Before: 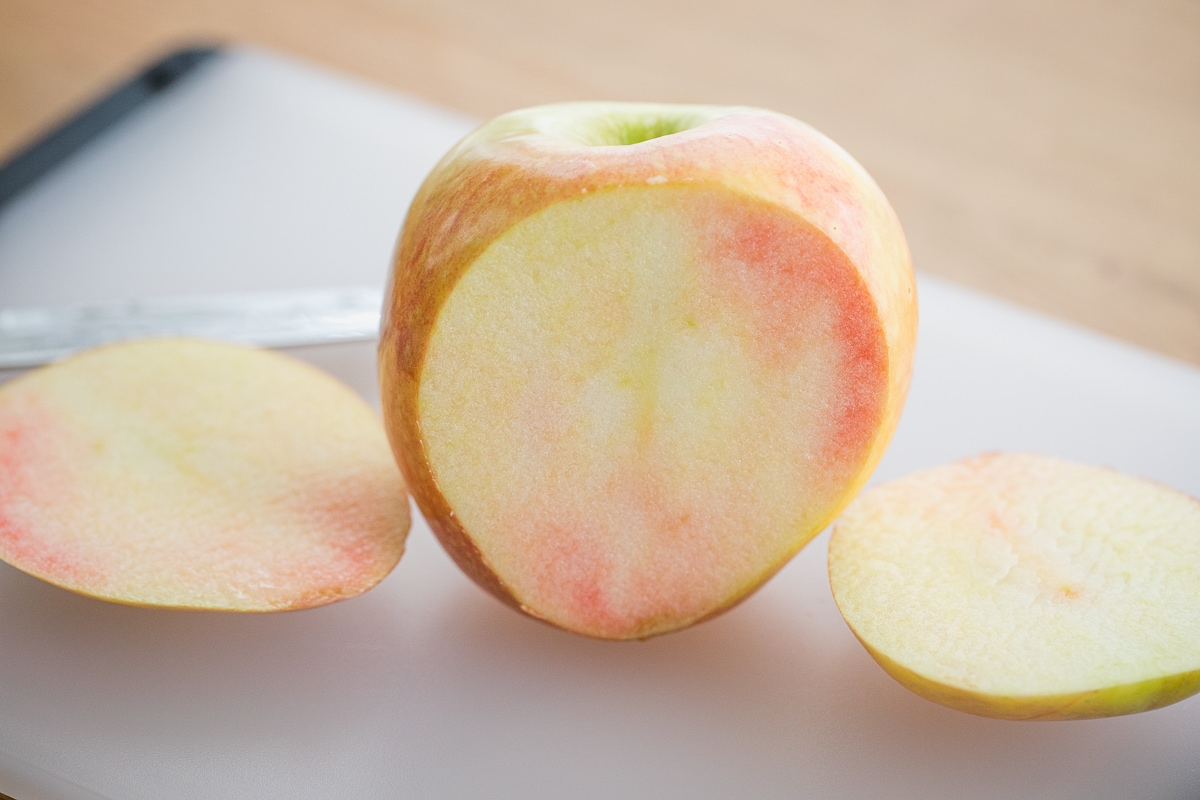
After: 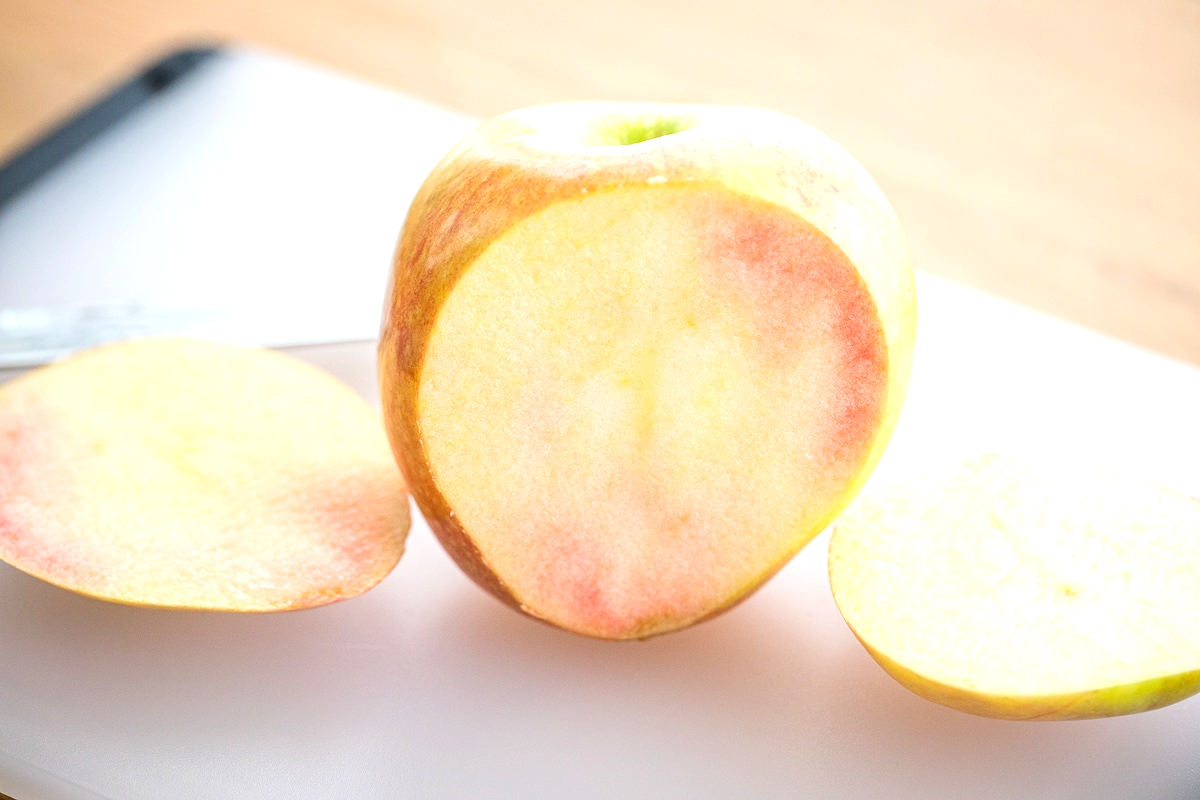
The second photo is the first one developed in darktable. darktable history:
contrast brightness saturation: contrast 0.104, brightness 0.038, saturation 0.089
levels: levels [0, 0.43, 0.859]
